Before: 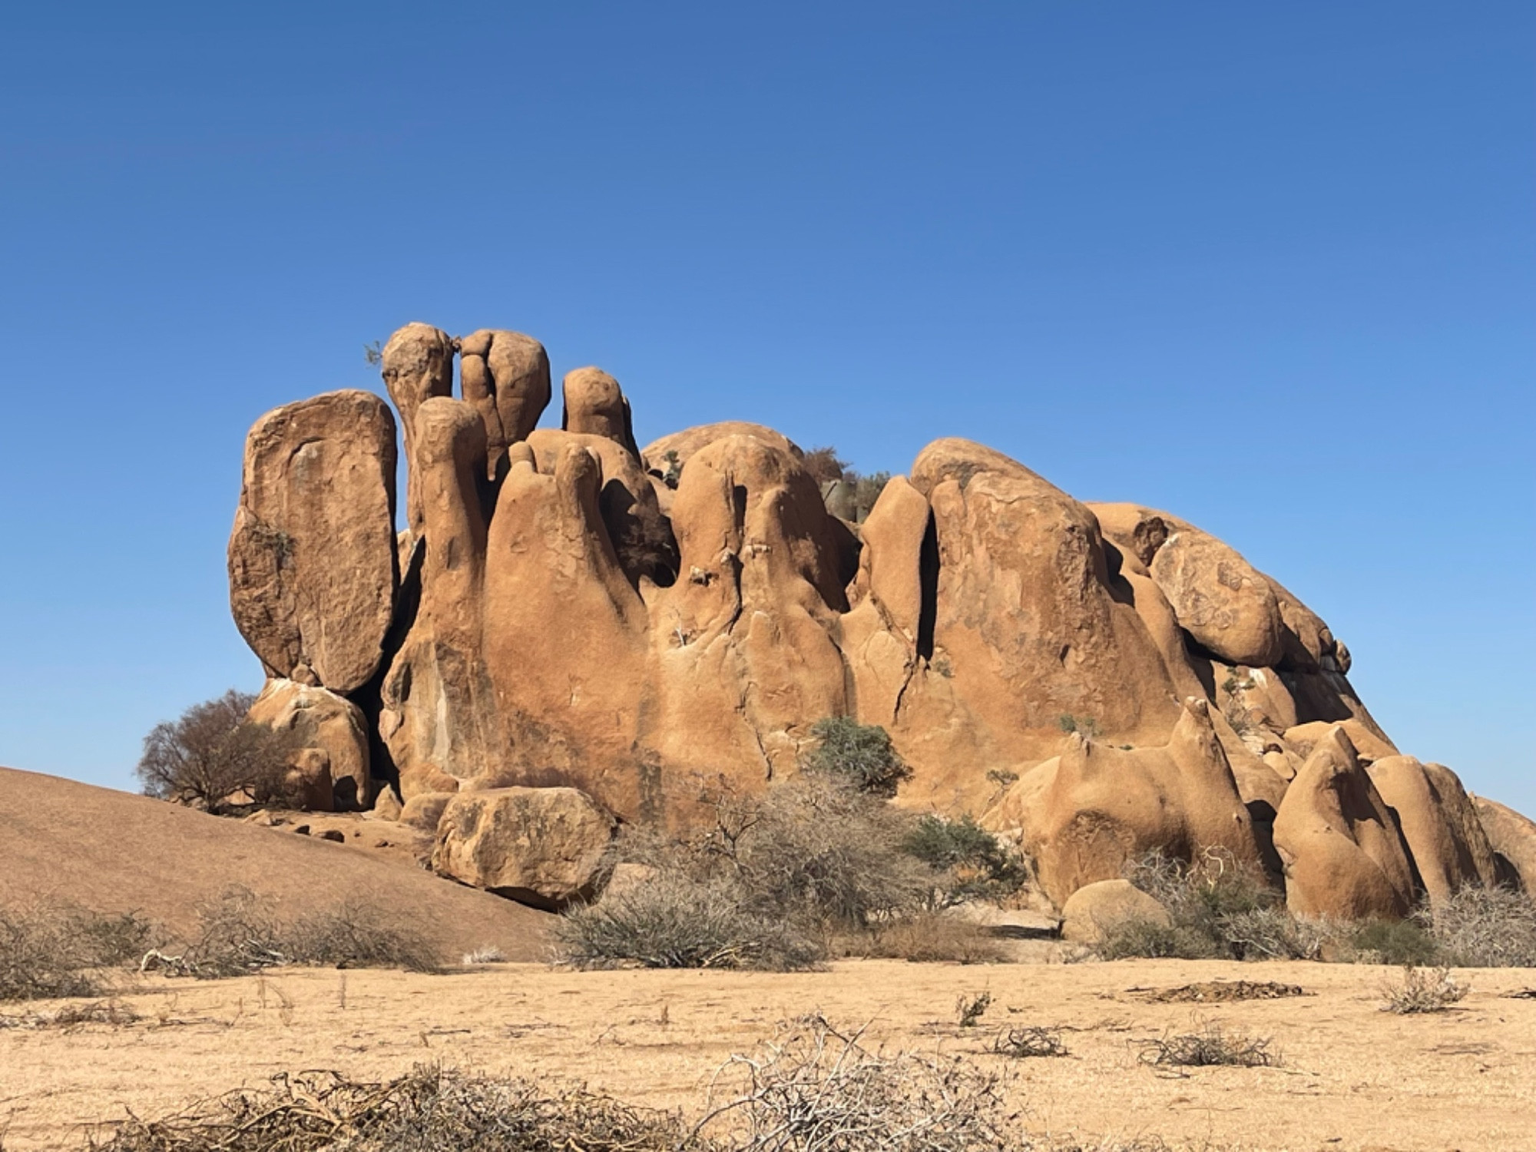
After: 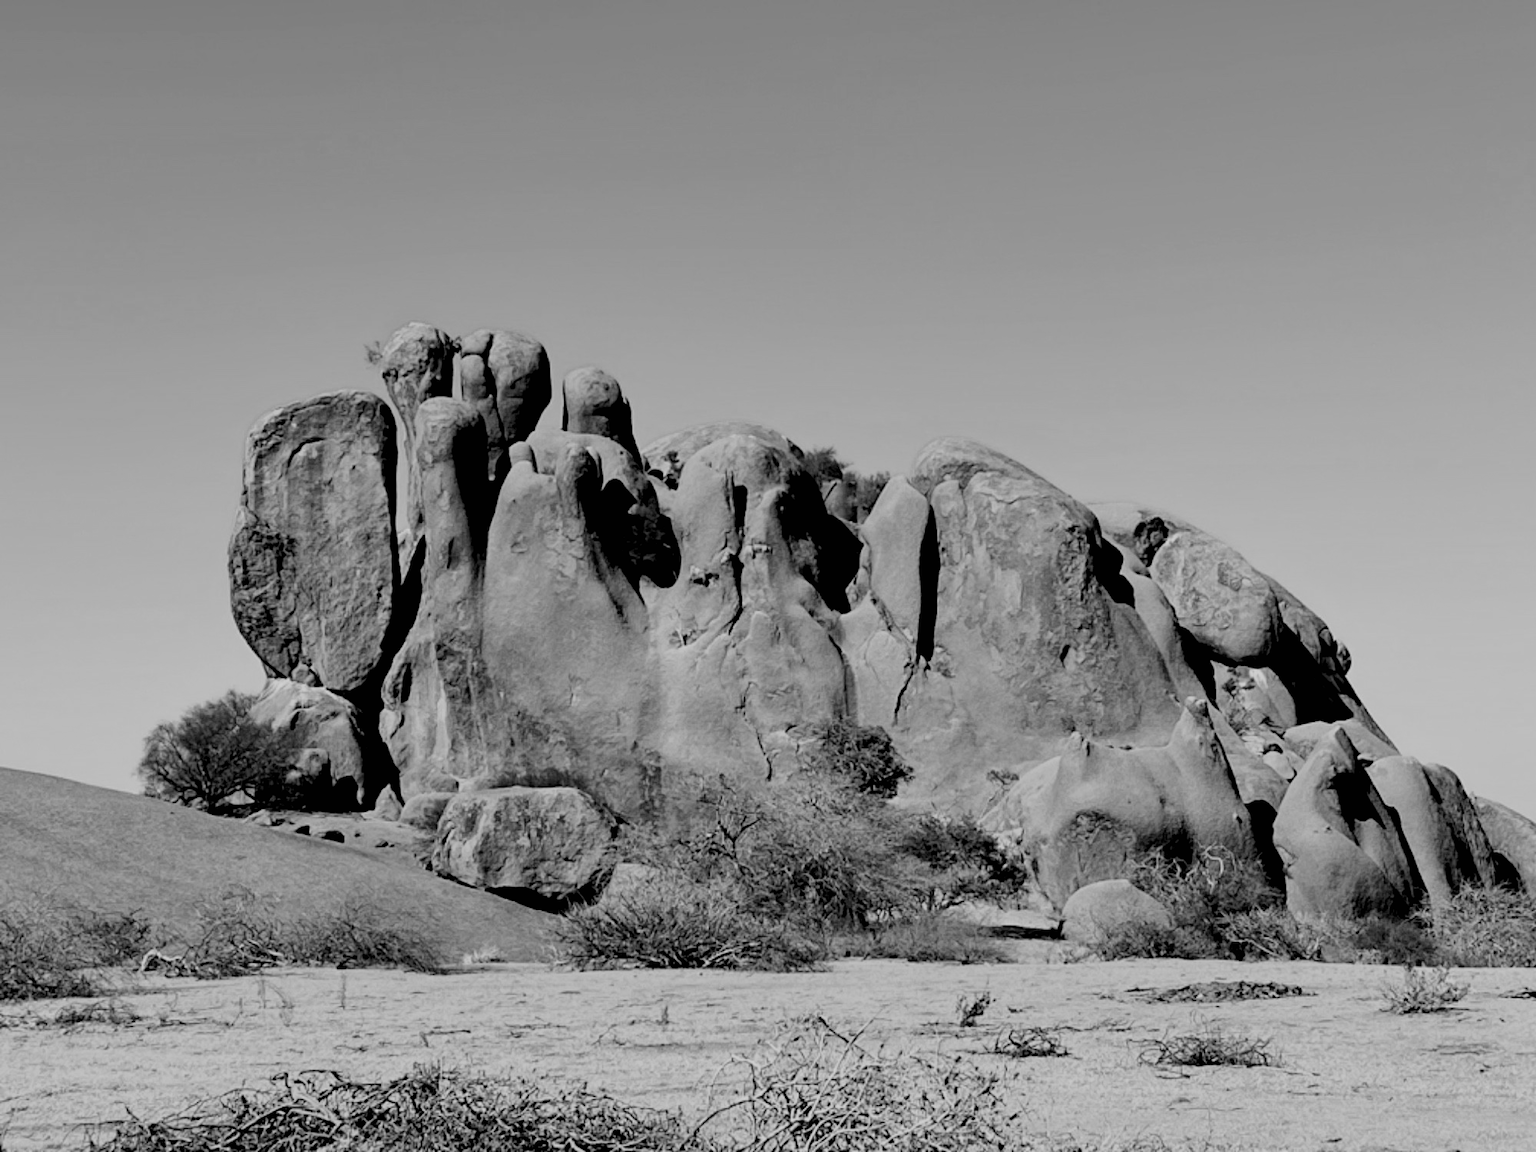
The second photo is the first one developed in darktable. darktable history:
rgb levels: levels [[0.034, 0.472, 0.904], [0, 0.5, 1], [0, 0.5, 1]]
filmic rgb: black relative exposure -7.65 EV, white relative exposure 4.56 EV, hardness 3.61
color calibration: output gray [0.23, 0.37, 0.4, 0], gray › normalize channels true, illuminant same as pipeline (D50), adaptation XYZ, x 0.346, y 0.359, gamut compression 0
fill light: on, module defaults
